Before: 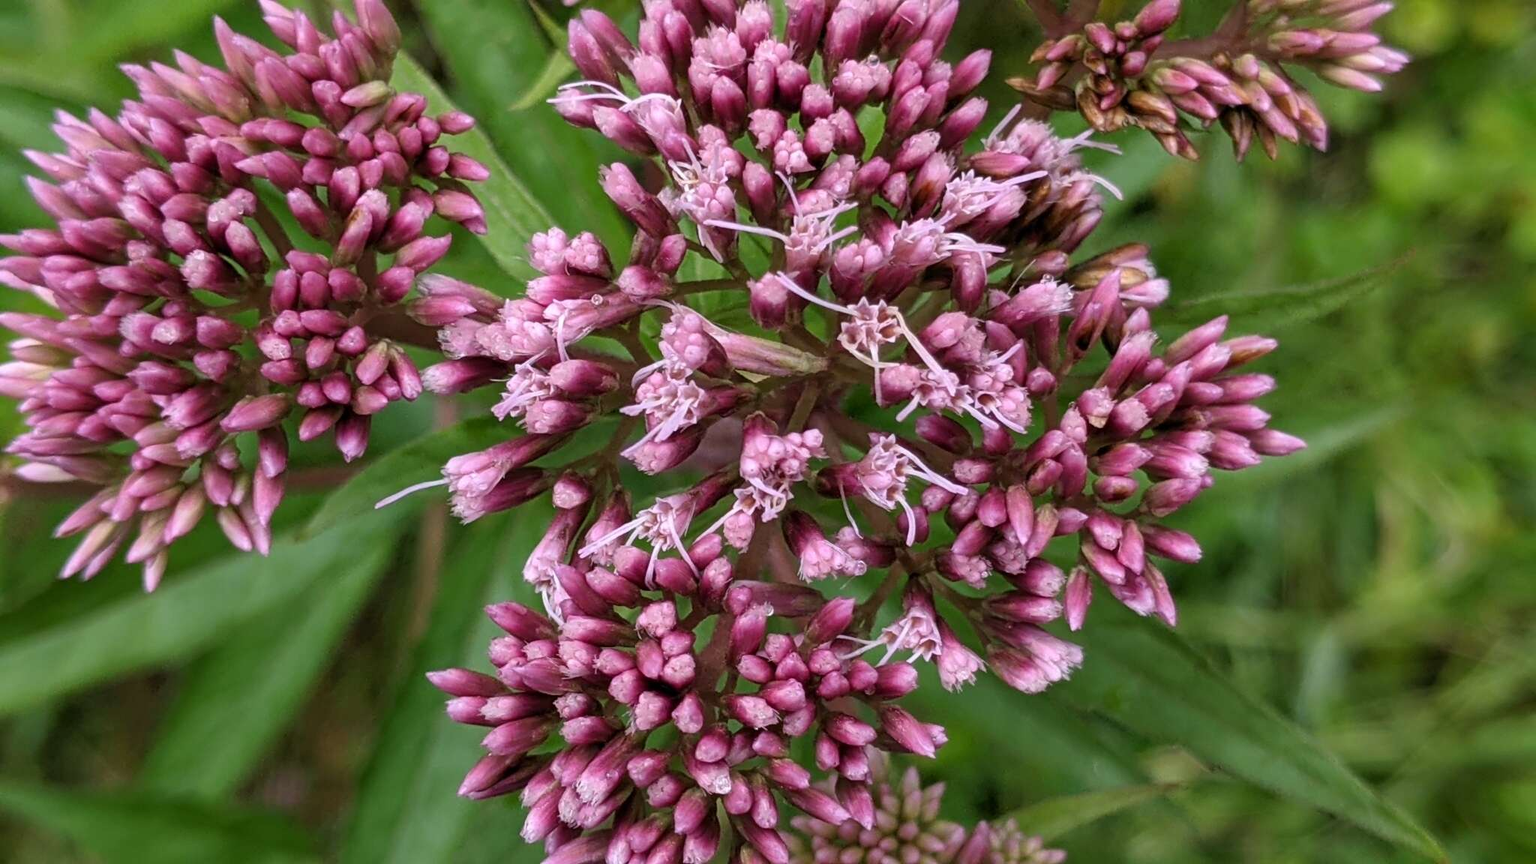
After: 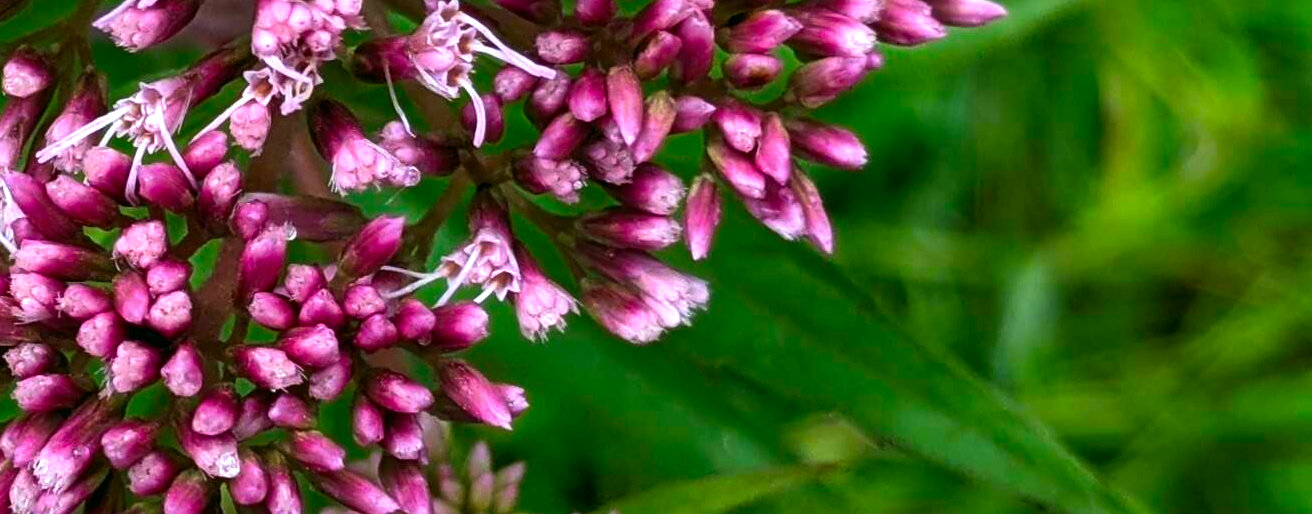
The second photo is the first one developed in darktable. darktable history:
crop and rotate: left 35.895%, top 50.442%, bottom 4.884%
color correction: highlights a* -7.32, highlights b* 1.1, shadows a* -3.86, saturation 1.41
color balance rgb: linear chroma grading › global chroma 15.019%, perceptual saturation grading › global saturation 0.301%, perceptual brilliance grading › global brilliance 14.564%, perceptual brilliance grading › shadows -34.659%
tone equalizer: edges refinement/feathering 500, mask exposure compensation -1.26 EV, preserve details no
